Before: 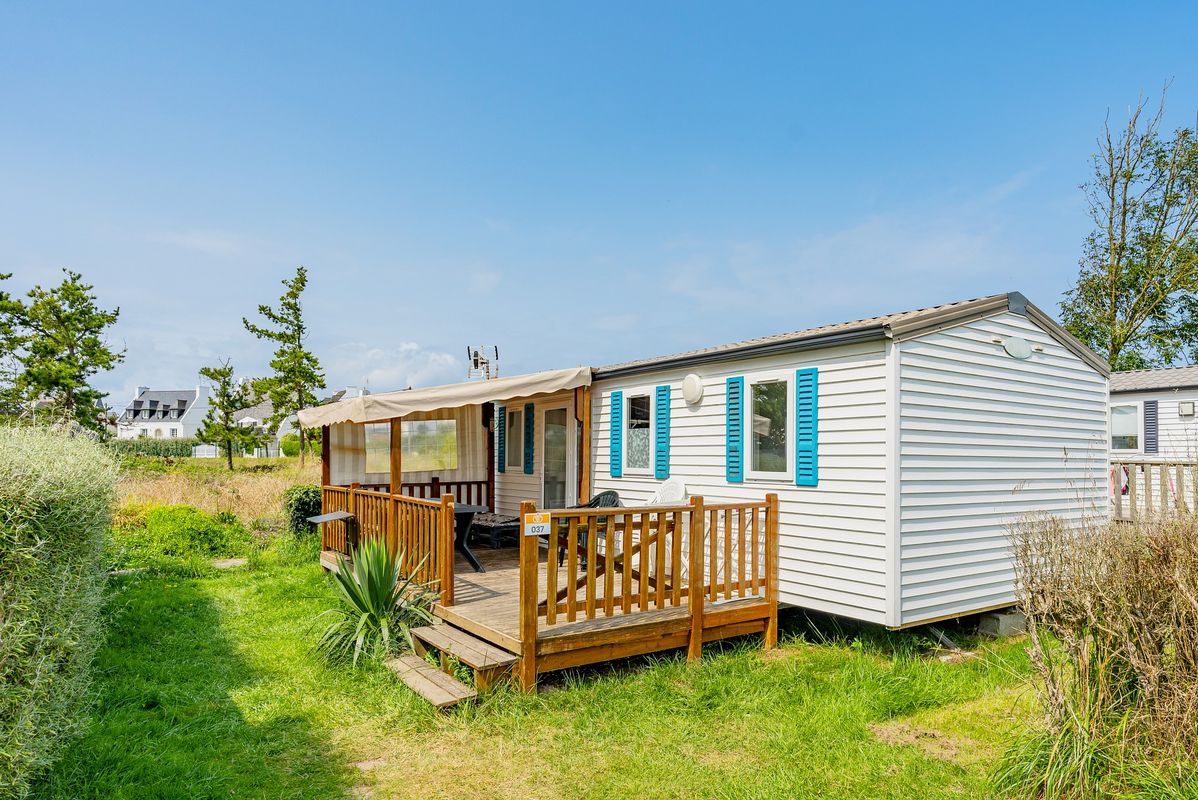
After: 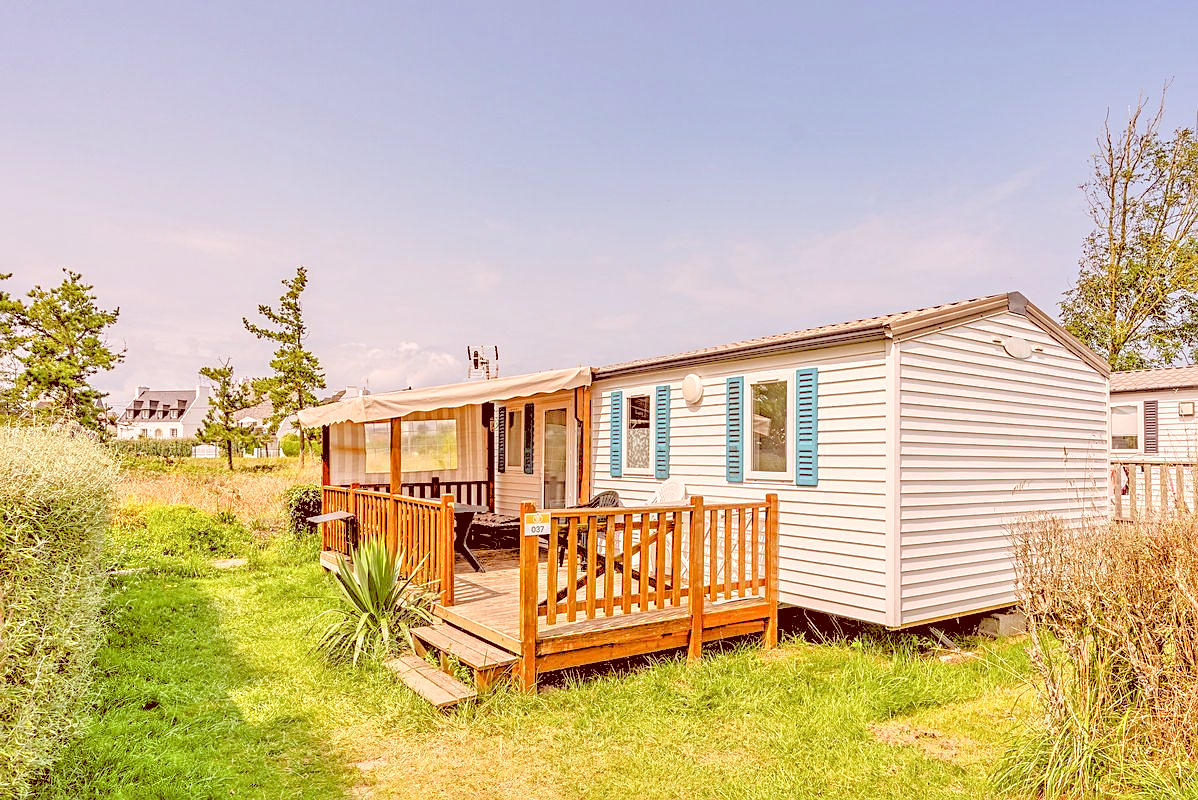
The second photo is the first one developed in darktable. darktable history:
color correction: highlights a* 9.03, highlights b* 8.71, shadows a* 40, shadows b* 40, saturation 0.8
local contrast: on, module defaults
rgb levels: levels [[0.027, 0.429, 0.996], [0, 0.5, 1], [0, 0.5, 1]]
sharpen: on, module defaults
tone equalizer: -7 EV 0.15 EV, -6 EV 0.6 EV, -5 EV 1.15 EV, -4 EV 1.33 EV, -3 EV 1.15 EV, -2 EV 0.6 EV, -1 EV 0.15 EV, mask exposure compensation -0.5 EV
